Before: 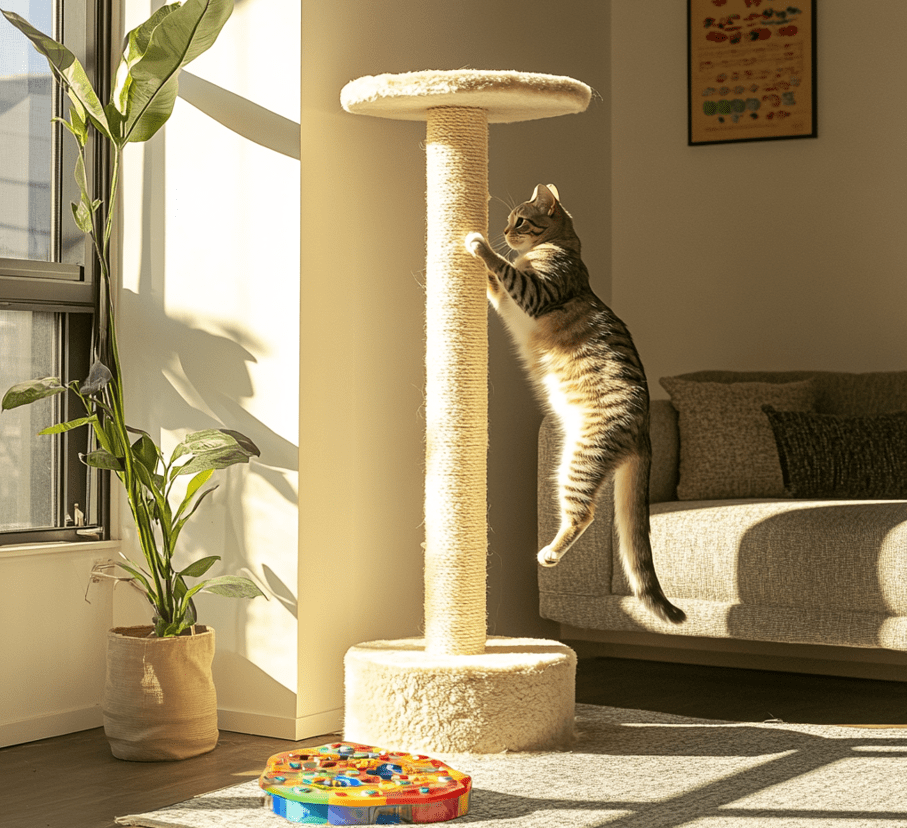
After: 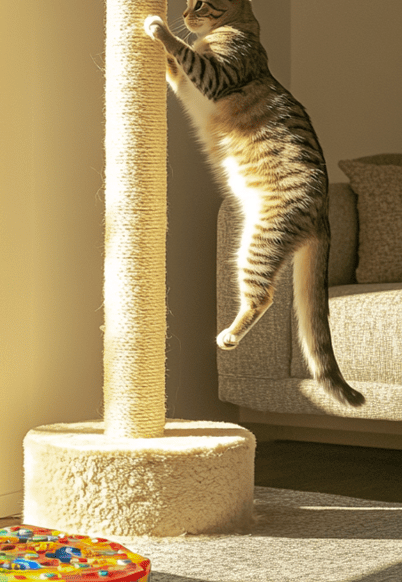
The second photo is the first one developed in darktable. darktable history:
shadows and highlights: on, module defaults
crop: left 35.432%, top 26.233%, right 20.145%, bottom 3.432%
